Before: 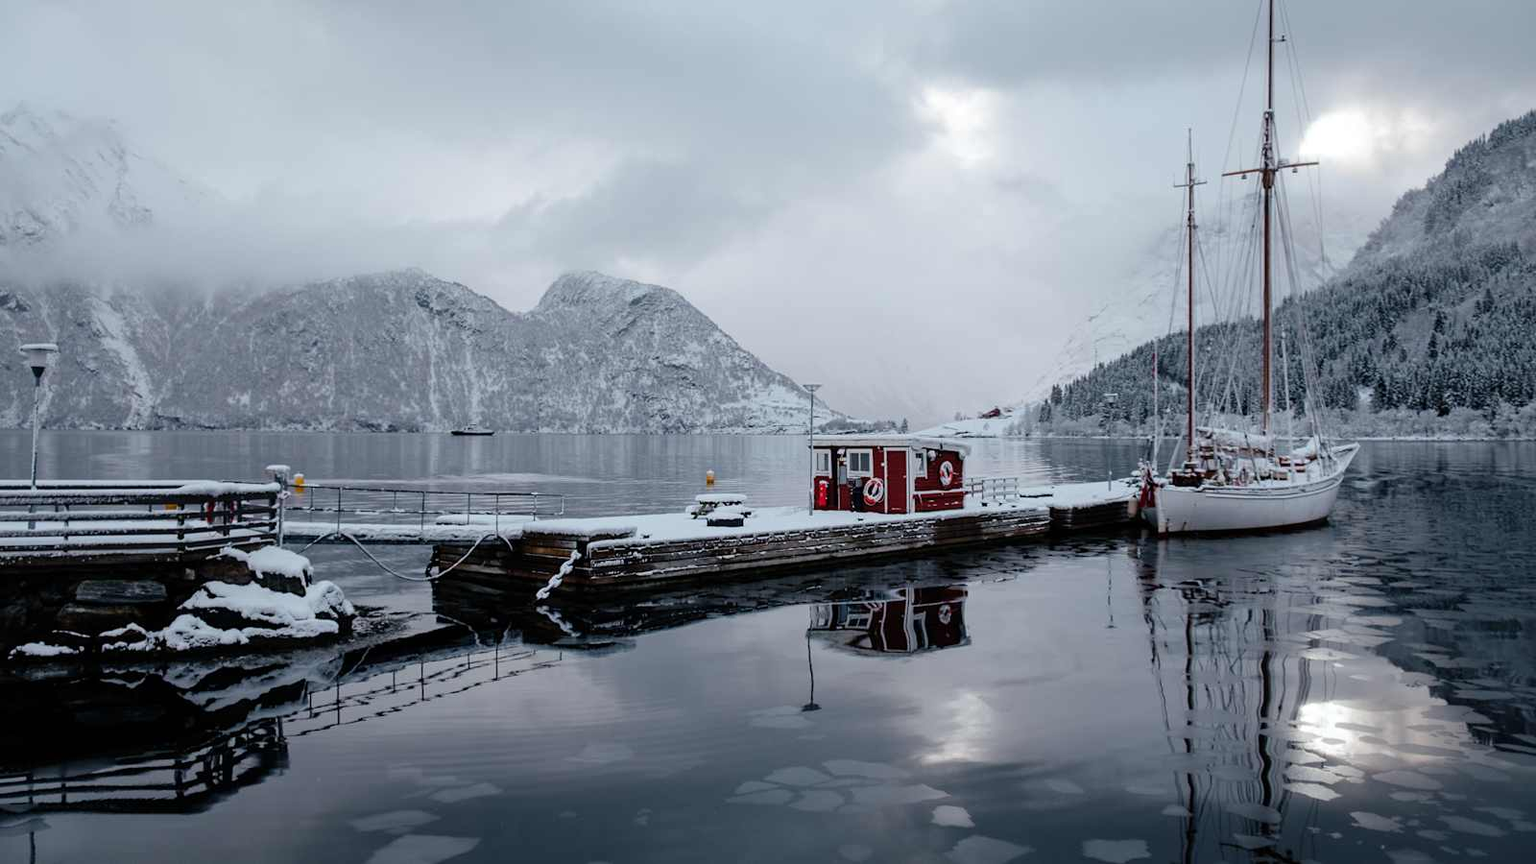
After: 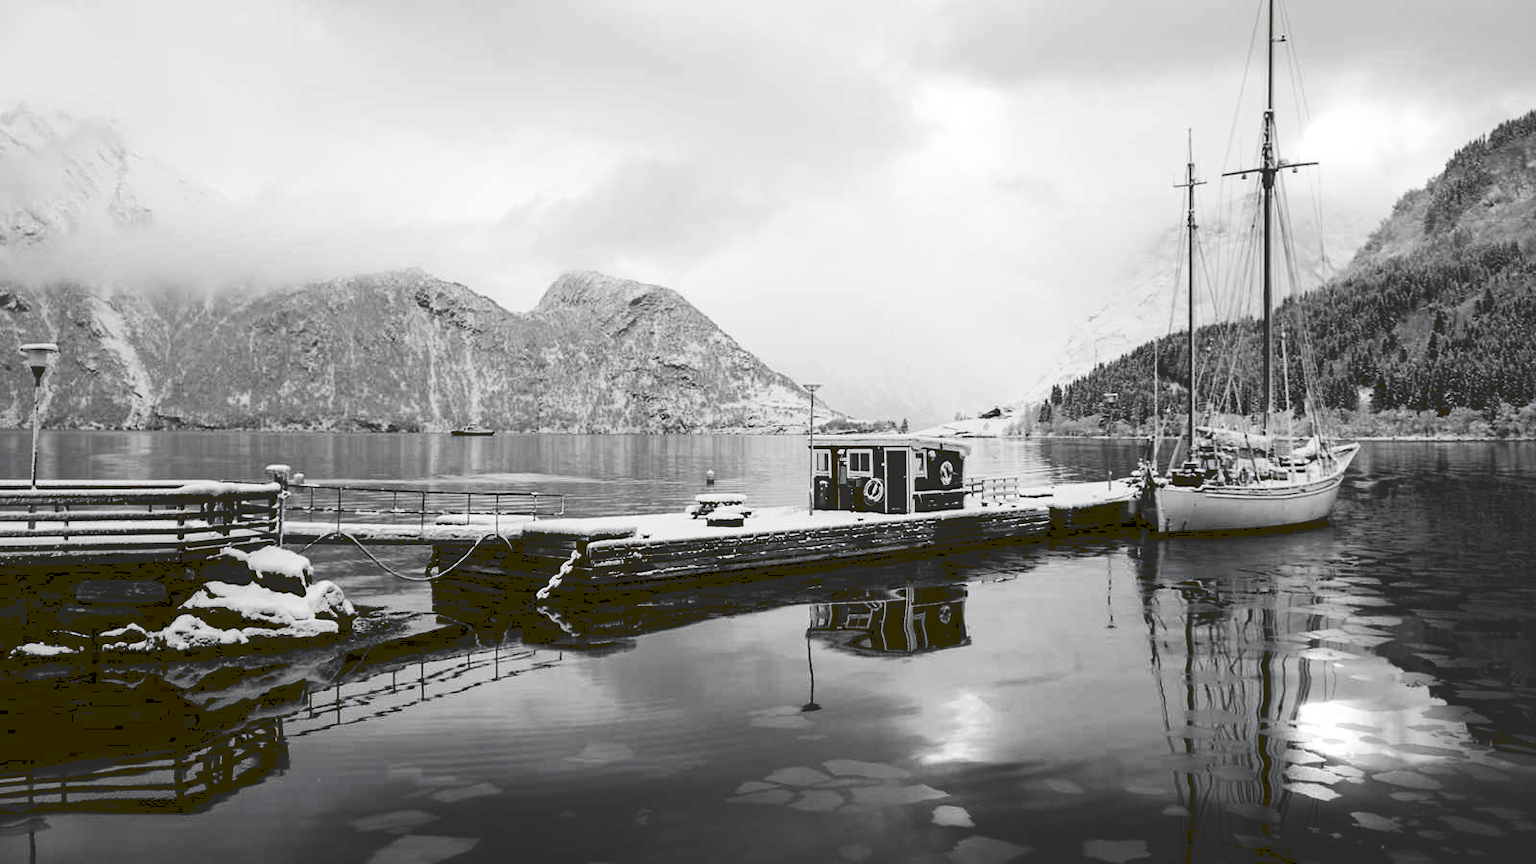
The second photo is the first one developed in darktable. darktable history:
tone curve: curves: ch0 [(0, 0) (0.003, 0.156) (0.011, 0.156) (0.025, 0.161) (0.044, 0.161) (0.069, 0.161) (0.1, 0.166) (0.136, 0.168) (0.177, 0.179) (0.224, 0.202) (0.277, 0.241) (0.335, 0.296) (0.399, 0.378) (0.468, 0.484) (0.543, 0.604) (0.623, 0.728) (0.709, 0.822) (0.801, 0.918) (0.898, 0.98) (1, 1)], preserve colors none
color look up table: target L [86.7, 88.82, 85.27, 87.05, 78.43, 71.47, 67.37, 48.04, 55.93, 50.43, 33.18, 28.41, 1.645, 200.28, 101.02, 87.41, 77.34, 75.52, 64.74, 62.08, 54.37, 55.93, 54.17, 49.83, 34.45, 33.18, 22.62, 13.23, 85.27, 87.41, 70.35, 77.83, 80.97, 60.56, 67.37, 56.83, 76.61, 41.28, 34.03, 36.57, 15.16, 19.87, 7.247, 83.84, 82.41, 55.02, 53.98, 28.85, 30.16], target a [-0.002, -0.003, -0.003, 0 ×4, 0.001, 0.001, 0.001, 0, 0, -0.154, 0, 0, -0.001, 0 ×4, 0.001 ×4, 0, 0, -0.001, -0.587, -0.003, -0.001, 0, 0.001, 0, 0, 0, 0.001, 0, 0.001, 0, 0, -0.131, -0.001, -0.707, -0.002, -0.003, 0.001, 0.001, 0, 0], target b [0.026, 0.026, 0.026, 0.002, 0.003, 0.003, 0.003, 0, -0.007, -0.007, -0.001, -0.001, 1.891, 0, -0.001, 0.003 ×4, 0.002, -0.007 ×4, -0.001, -0.001, 0.007, 8.594, 0.026, 0.003, 0.003, -0.005, 0.003, 0.002, 0.003, -0.004, 0.003, -0.004, -0.001, -0.001, 1.667, 0.007, 8.72, 0.026, 0.026, -0.004, -0.005, -0.001, -0.001], num patches 49
